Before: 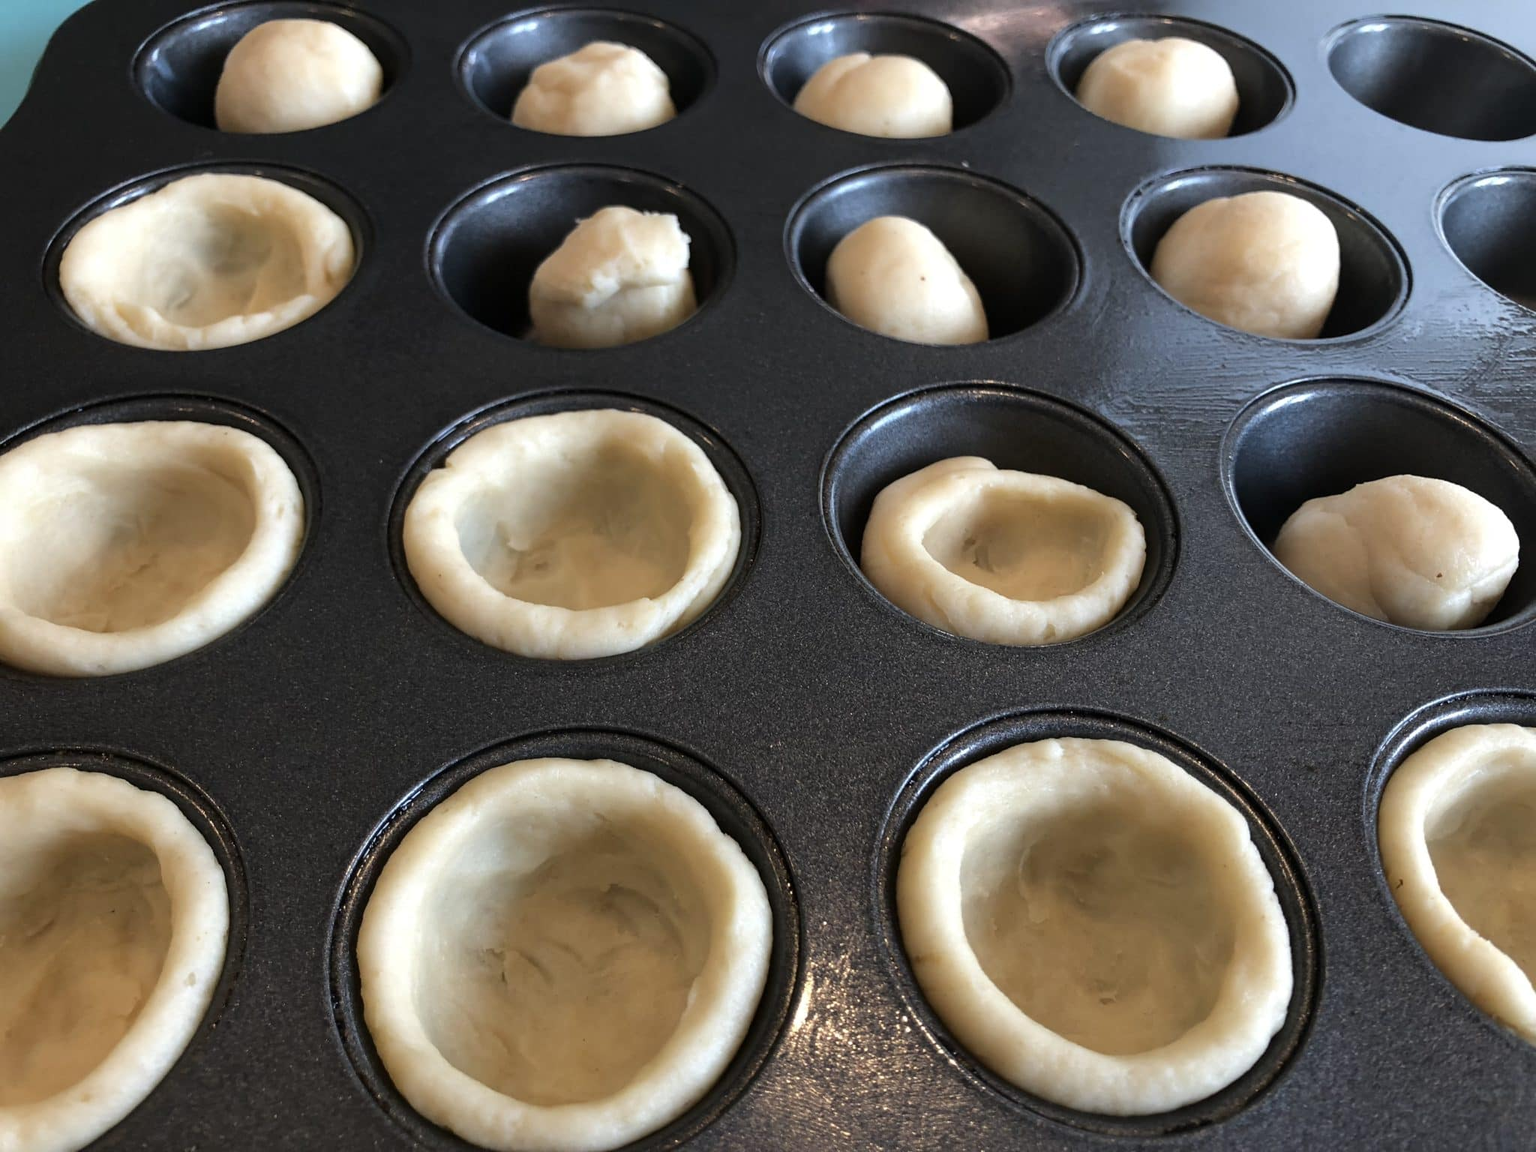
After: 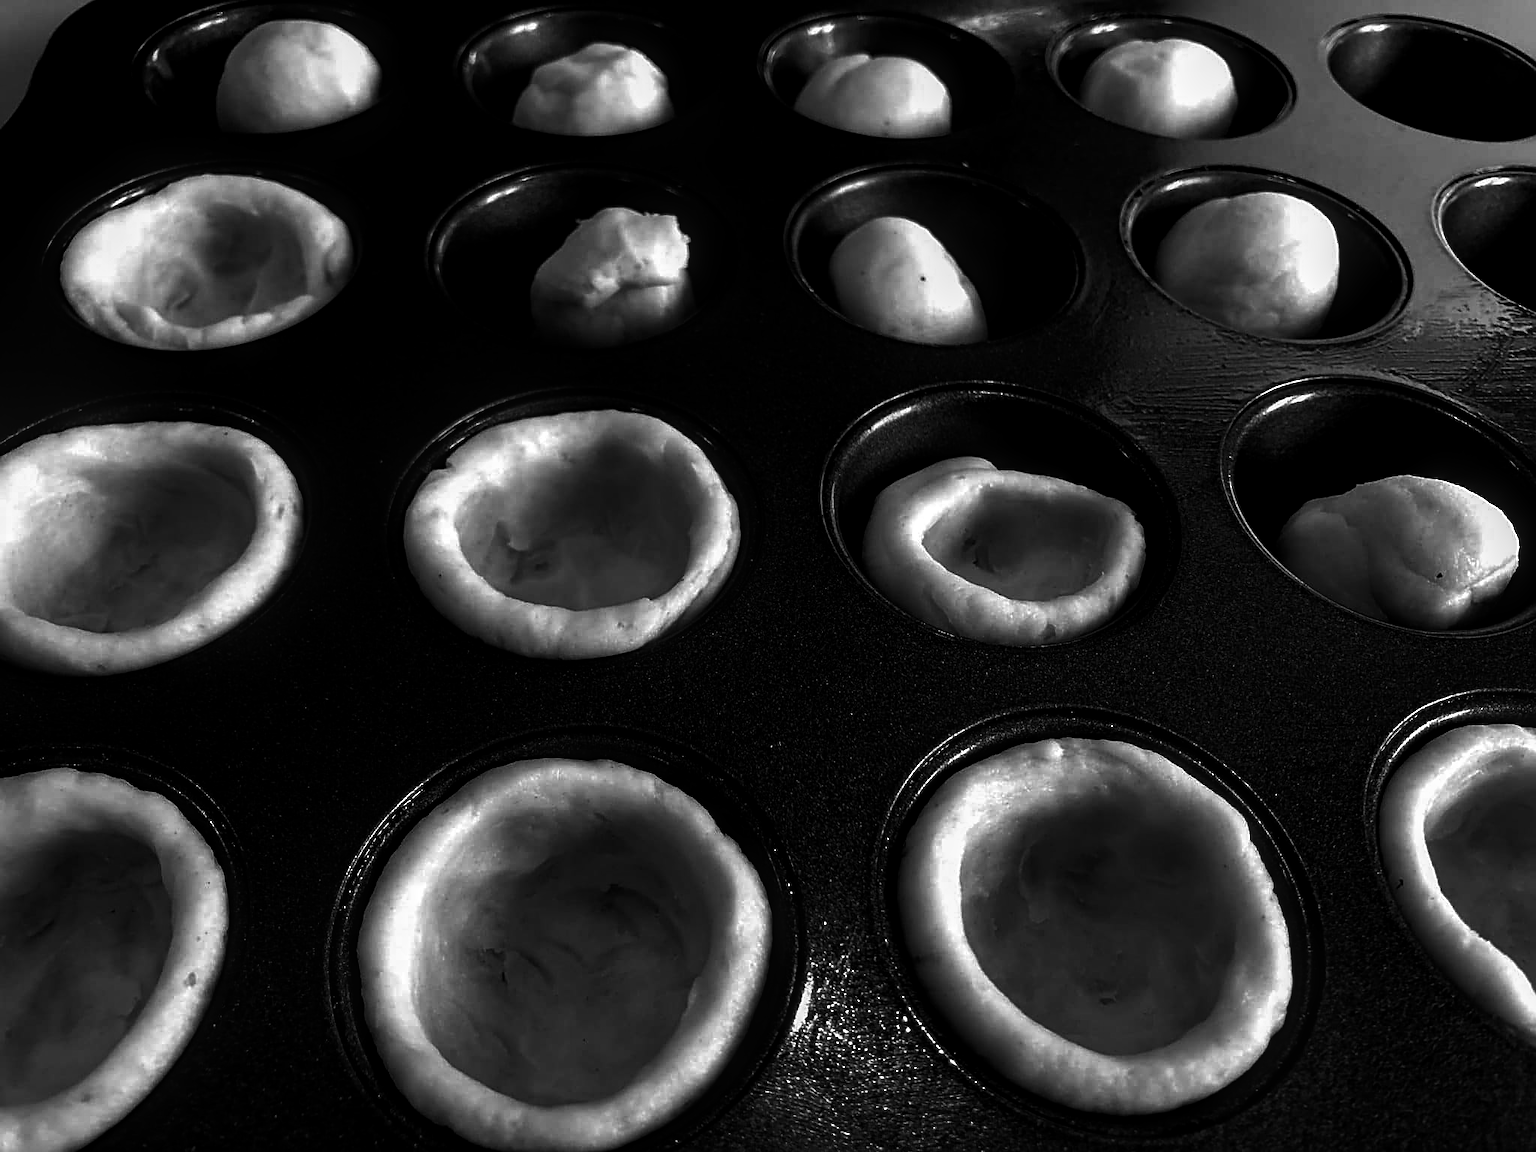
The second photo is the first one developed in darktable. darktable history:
contrast brightness saturation: contrast 0.02, brightness -1, saturation -1
sharpen: on, module defaults
local contrast: detail 130%
